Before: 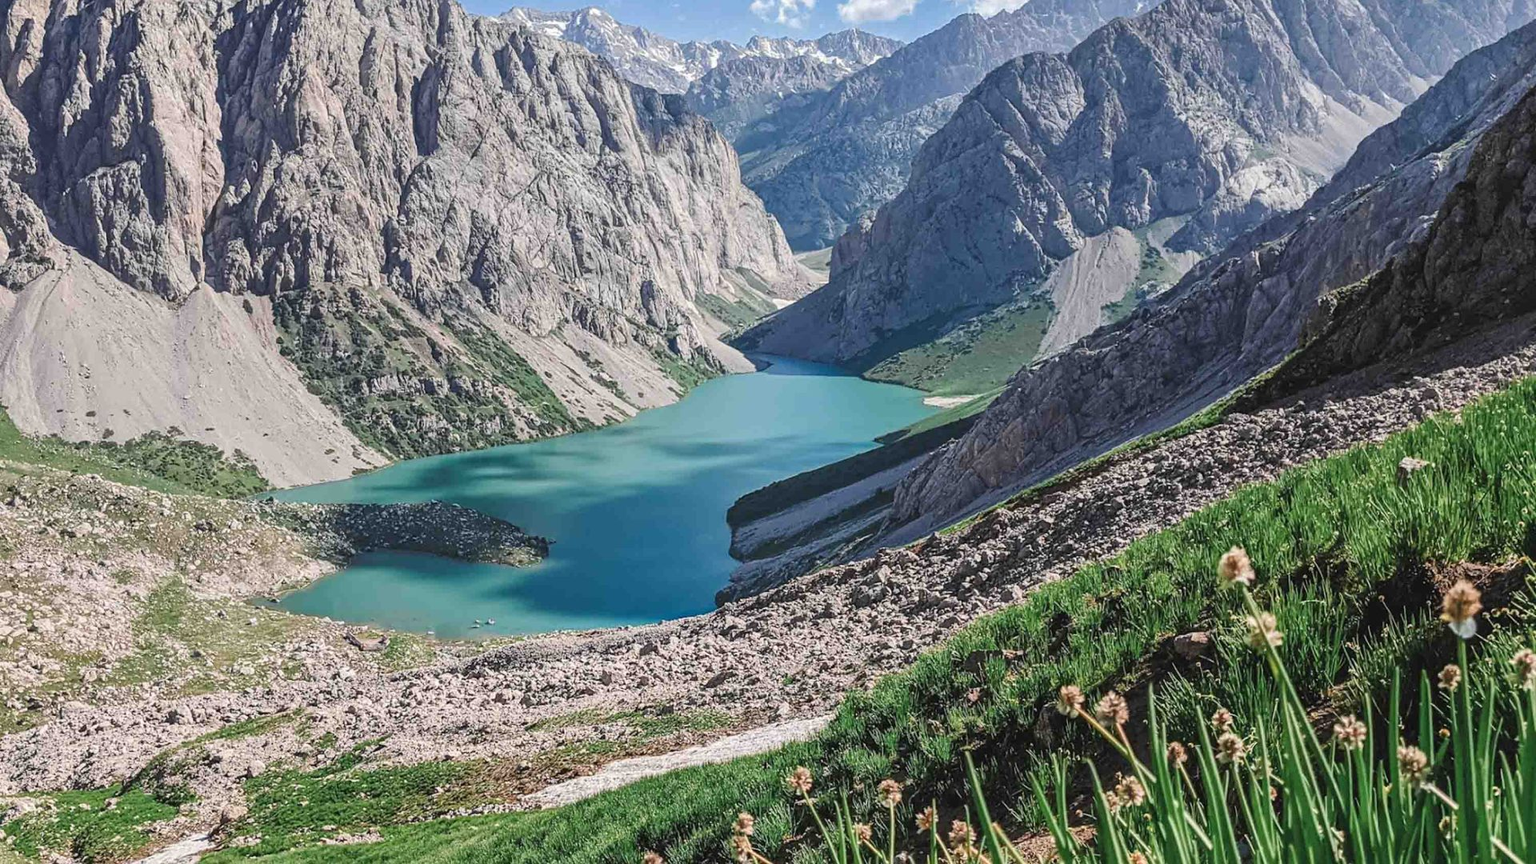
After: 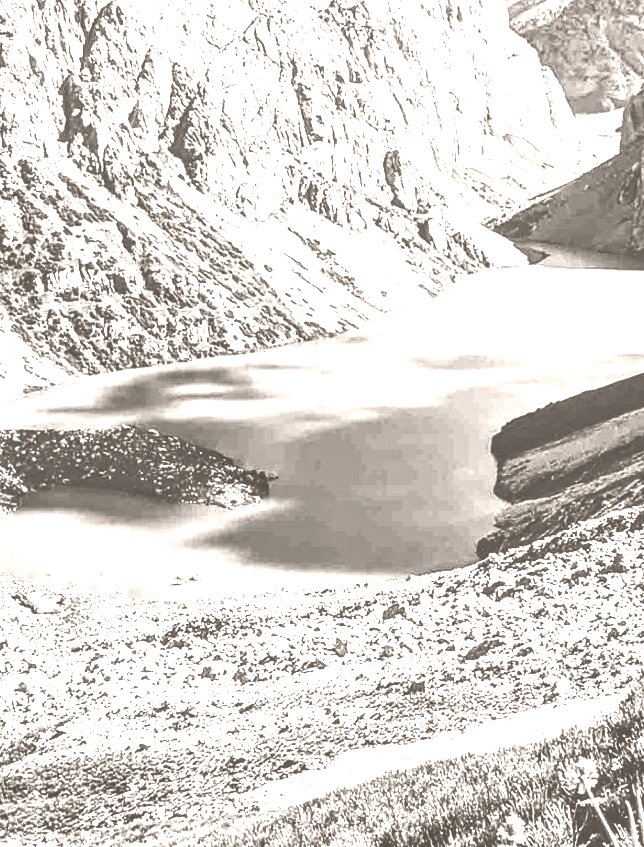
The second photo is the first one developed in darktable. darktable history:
crop and rotate: left 21.77%, top 18.528%, right 44.676%, bottom 2.997%
colorize: hue 34.49°, saturation 35.33%, source mix 100%, lightness 55%, version 1
contrast brightness saturation: contrast 0.4, brightness 0.05, saturation 0.25
tone curve: curves: ch0 [(0, 0) (0.003, 0.015) (0.011, 0.019) (0.025, 0.026) (0.044, 0.041) (0.069, 0.057) (0.1, 0.085) (0.136, 0.116) (0.177, 0.158) (0.224, 0.215) (0.277, 0.286) (0.335, 0.367) (0.399, 0.452) (0.468, 0.534) (0.543, 0.612) (0.623, 0.698) (0.709, 0.775) (0.801, 0.858) (0.898, 0.928) (1, 1)], preserve colors none
local contrast: on, module defaults
